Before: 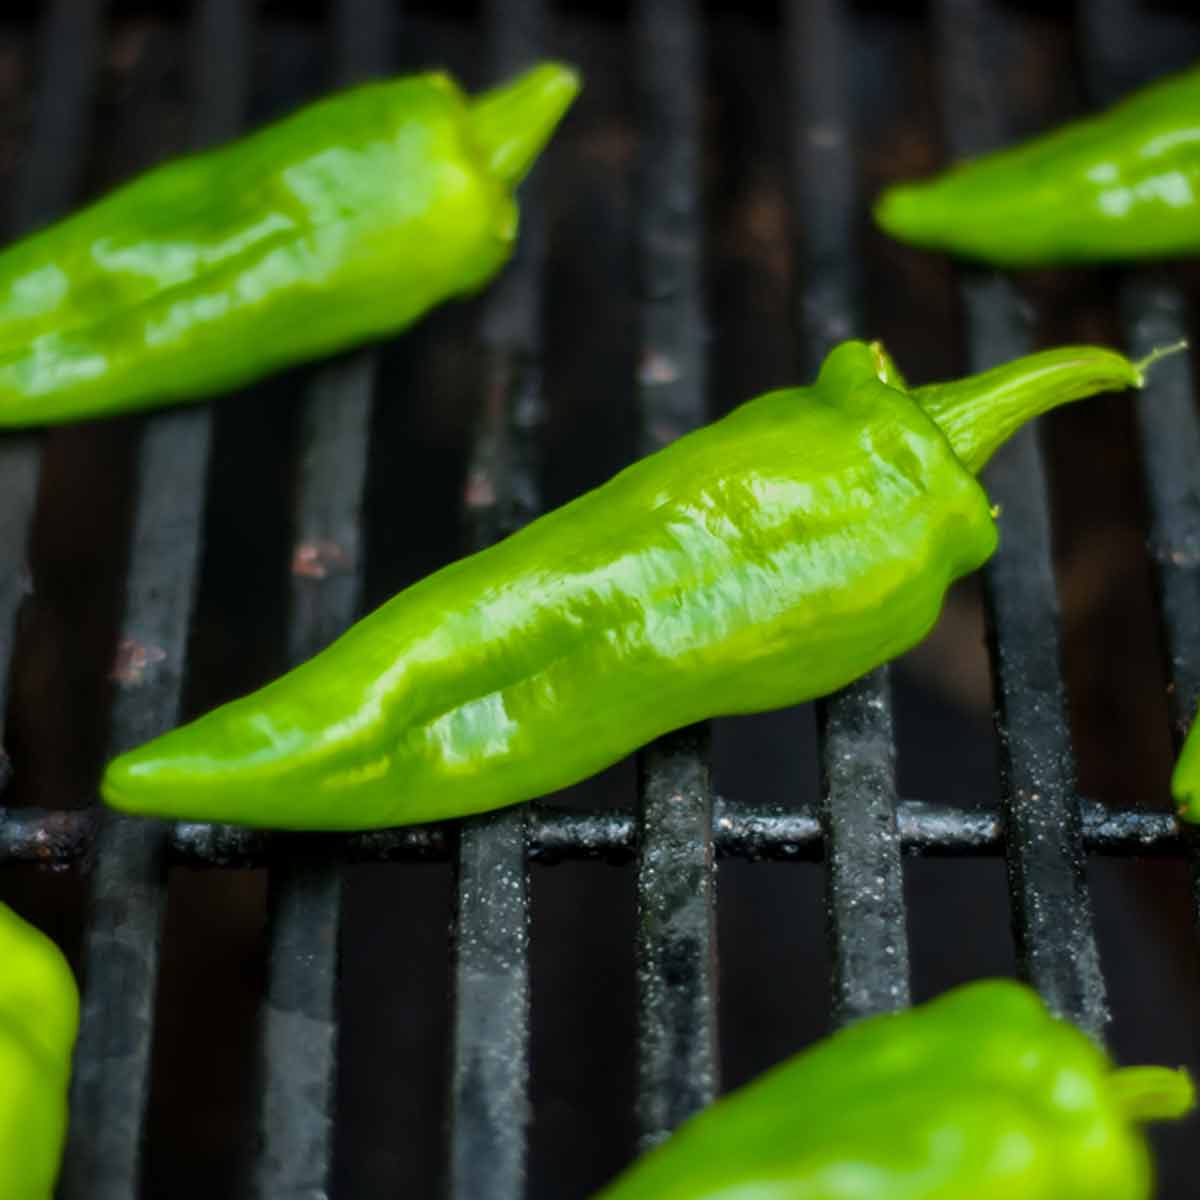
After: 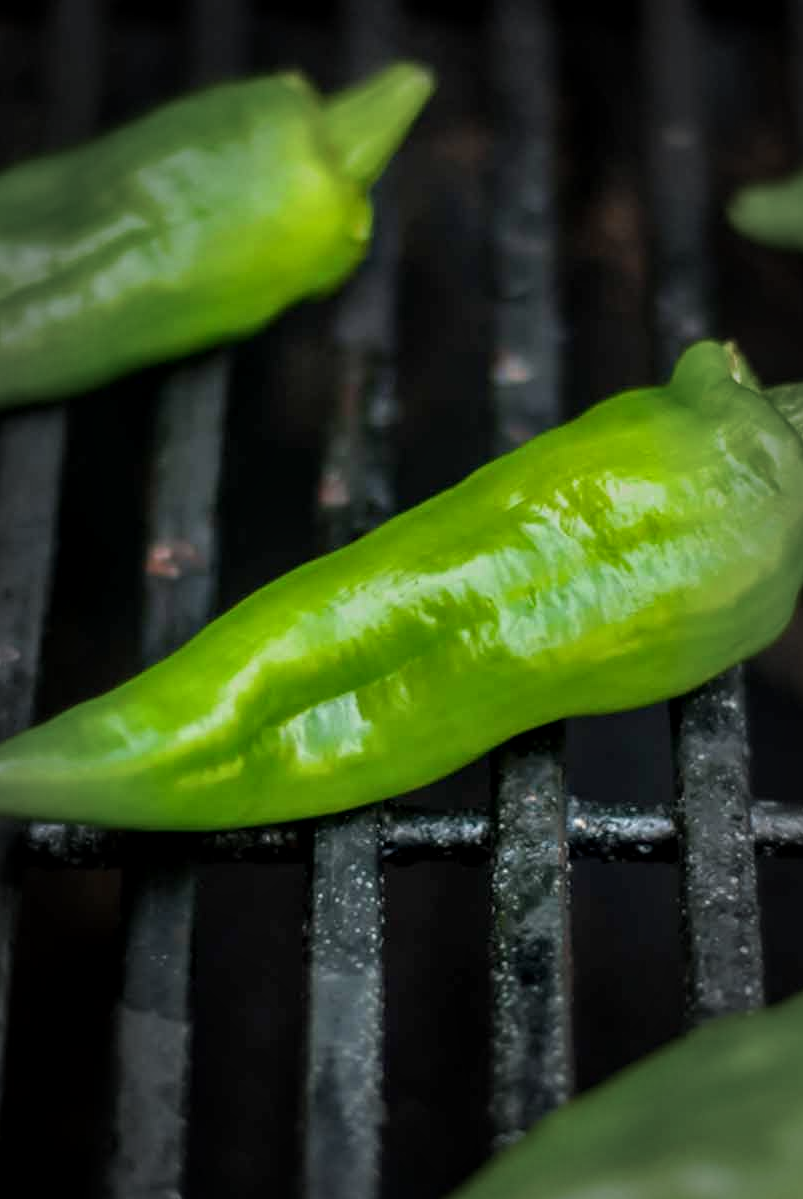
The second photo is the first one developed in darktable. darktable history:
exposure: exposure -0.254 EV, compensate highlight preservation false
crop and rotate: left 12.243%, right 20.772%
local contrast: on, module defaults
vignetting: fall-off start 66.54%, fall-off radius 39.7%, automatic ratio true, width/height ratio 0.679
